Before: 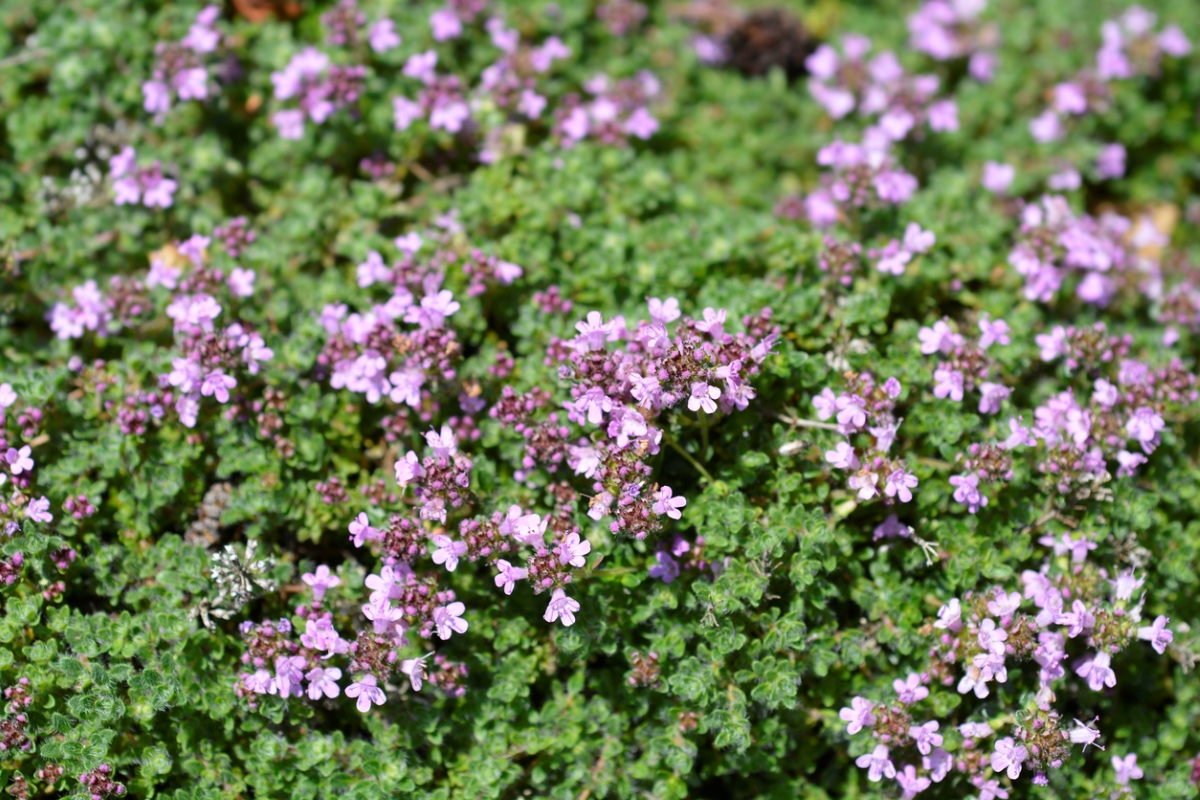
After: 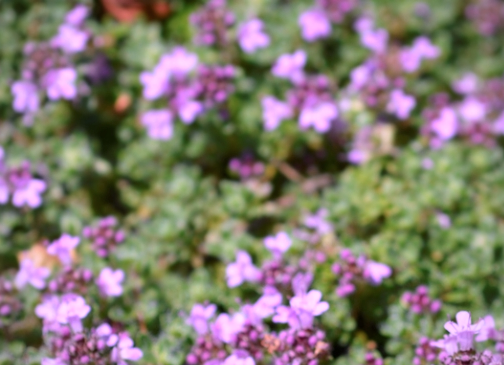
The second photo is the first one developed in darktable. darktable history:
color calibration: output R [1.107, -0.012, -0.003, 0], output B [0, 0, 1.308, 0], illuminant same as pipeline (D50), adaptation XYZ, x 0.346, y 0.358, temperature 5019.79 K
crop and rotate: left 10.986%, top 0.074%, right 47.003%, bottom 54.274%
vignetting: fall-off radius 61.05%, brightness -0.398, saturation -0.291, unbound false
shadows and highlights: shadows 48.27, highlights -41.65, soften with gaussian
